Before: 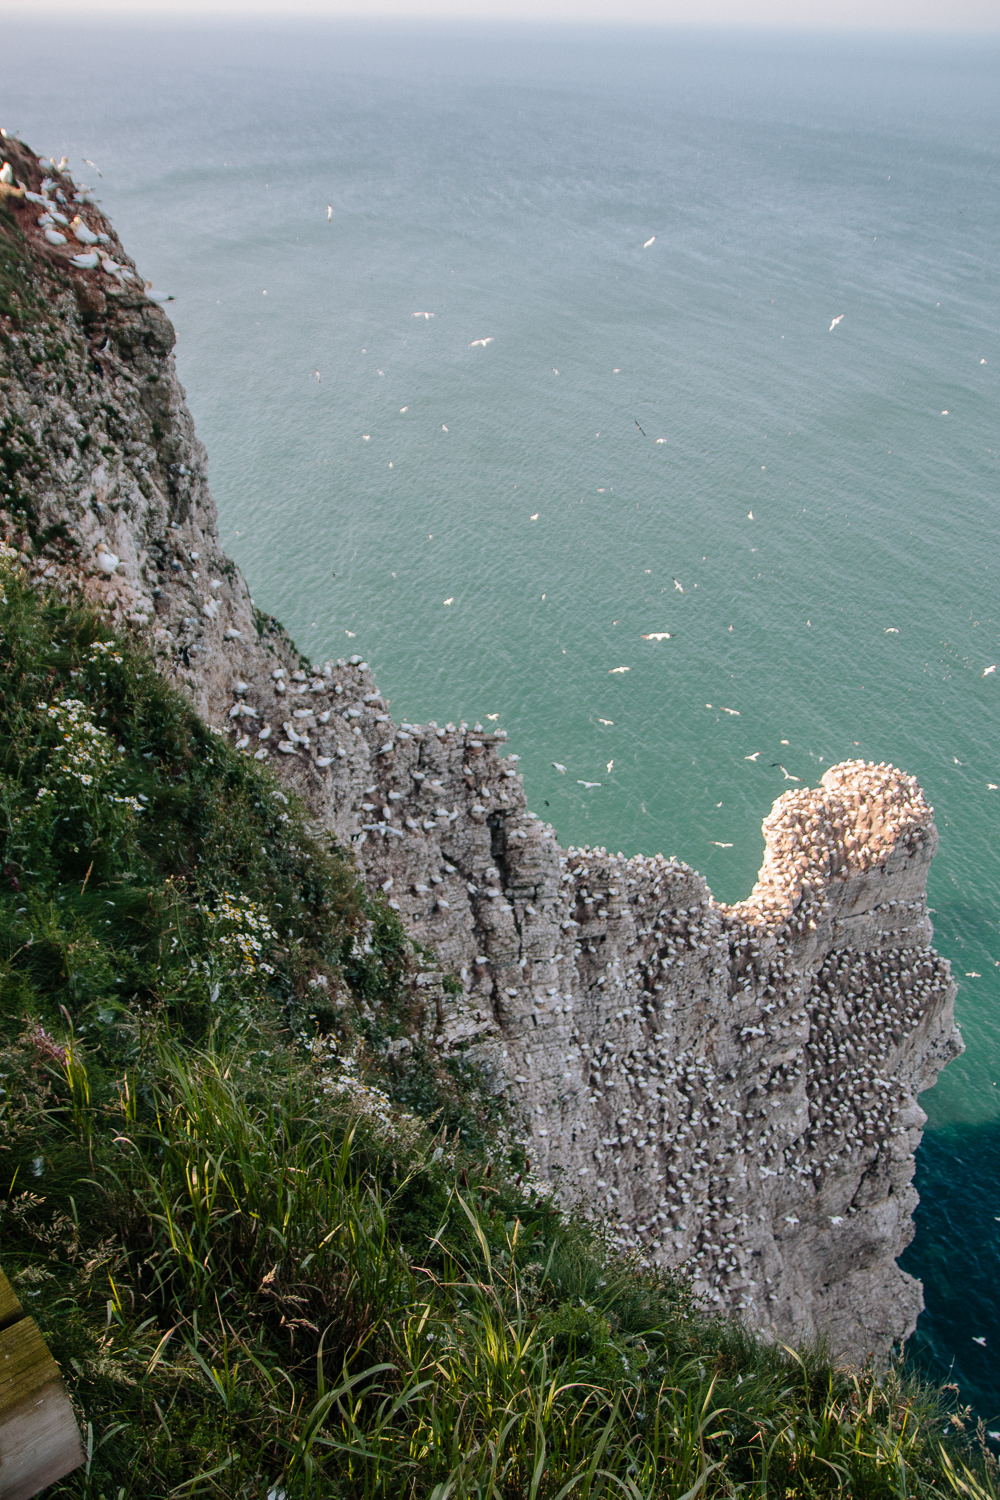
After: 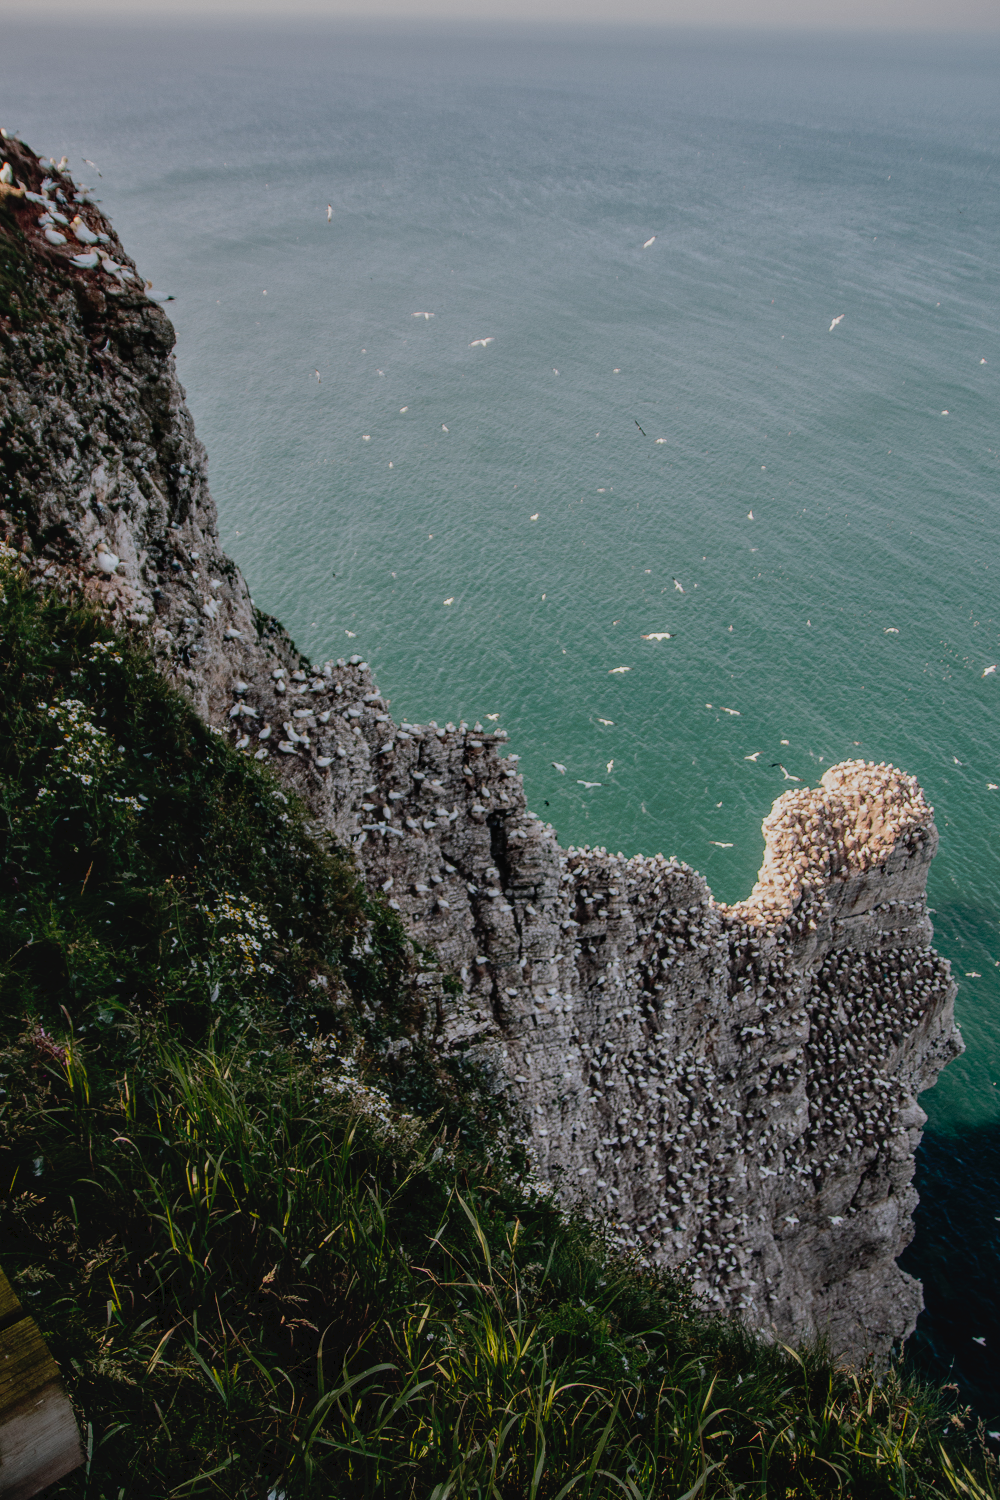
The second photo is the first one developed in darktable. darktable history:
base curve: curves: ch0 [(0, 0) (0.088, 0.125) (0.176, 0.251) (0.354, 0.501) (0.613, 0.749) (1, 0.877)], preserve colors none
tone curve: curves: ch0 [(0, 0) (0.003, 0.047) (0.011, 0.051) (0.025, 0.051) (0.044, 0.057) (0.069, 0.068) (0.1, 0.076) (0.136, 0.108) (0.177, 0.166) (0.224, 0.229) (0.277, 0.299) (0.335, 0.364) (0.399, 0.46) (0.468, 0.553) (0.543, 0.639) (0.623, 0.724) (0.709, 0.808) (0.801, 0.886) (0.898, 0.954) (1, 1)], preserve colors none
tone equalizer: -8 EV -2 EV, -7 EV -2 EV, -6 EV -2 EV, -5 EV -2 EV, -4 EV -2 EV, -3 EV -2 EV, -2 EV -2 EV, -1 EV -1.63 EV, +0 EV -2 EV
local contrast: on, module defaults
